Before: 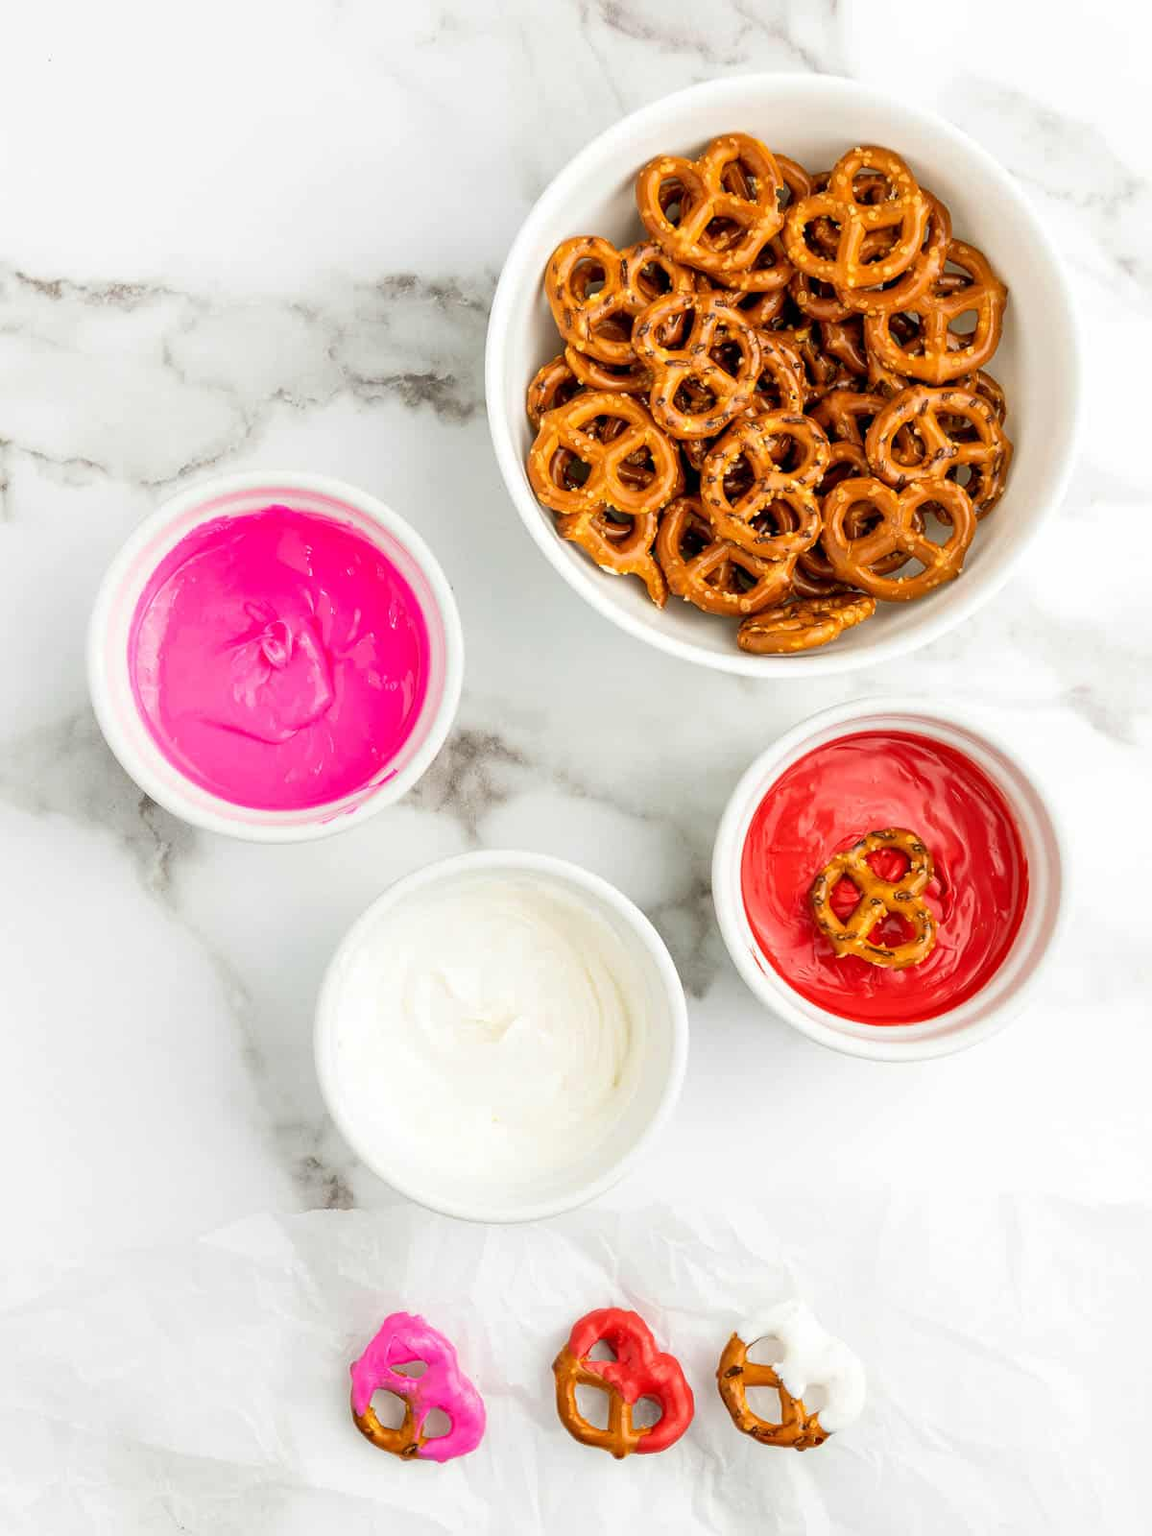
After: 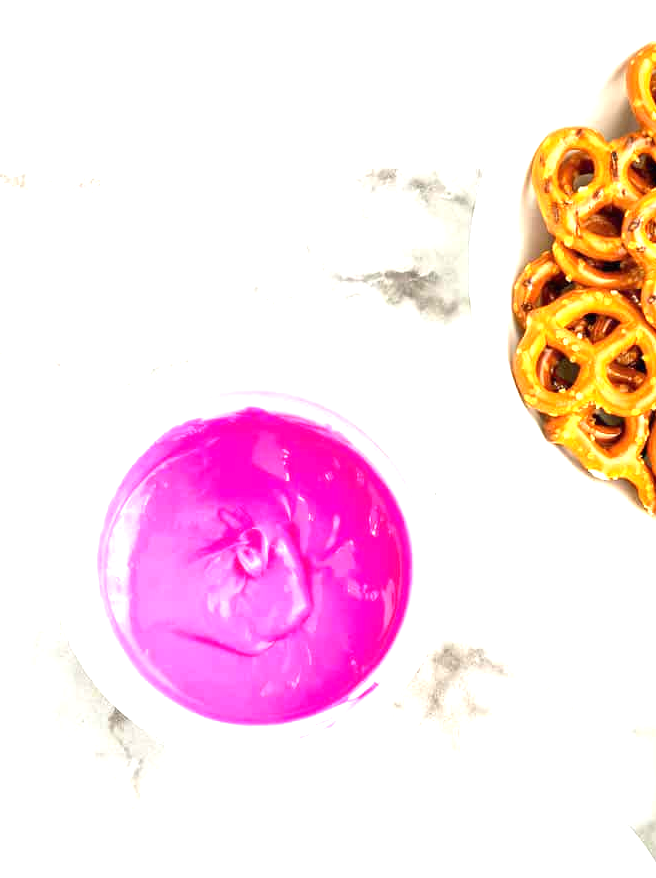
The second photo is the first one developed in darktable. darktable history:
crop and rotate: left 3.047%, top 7.509%, right 42.236%, bottom 37.598%
exposure: black level correction 0, exposure 1.3 EV, compensate exposure bias true, compensate highlight preservation false
